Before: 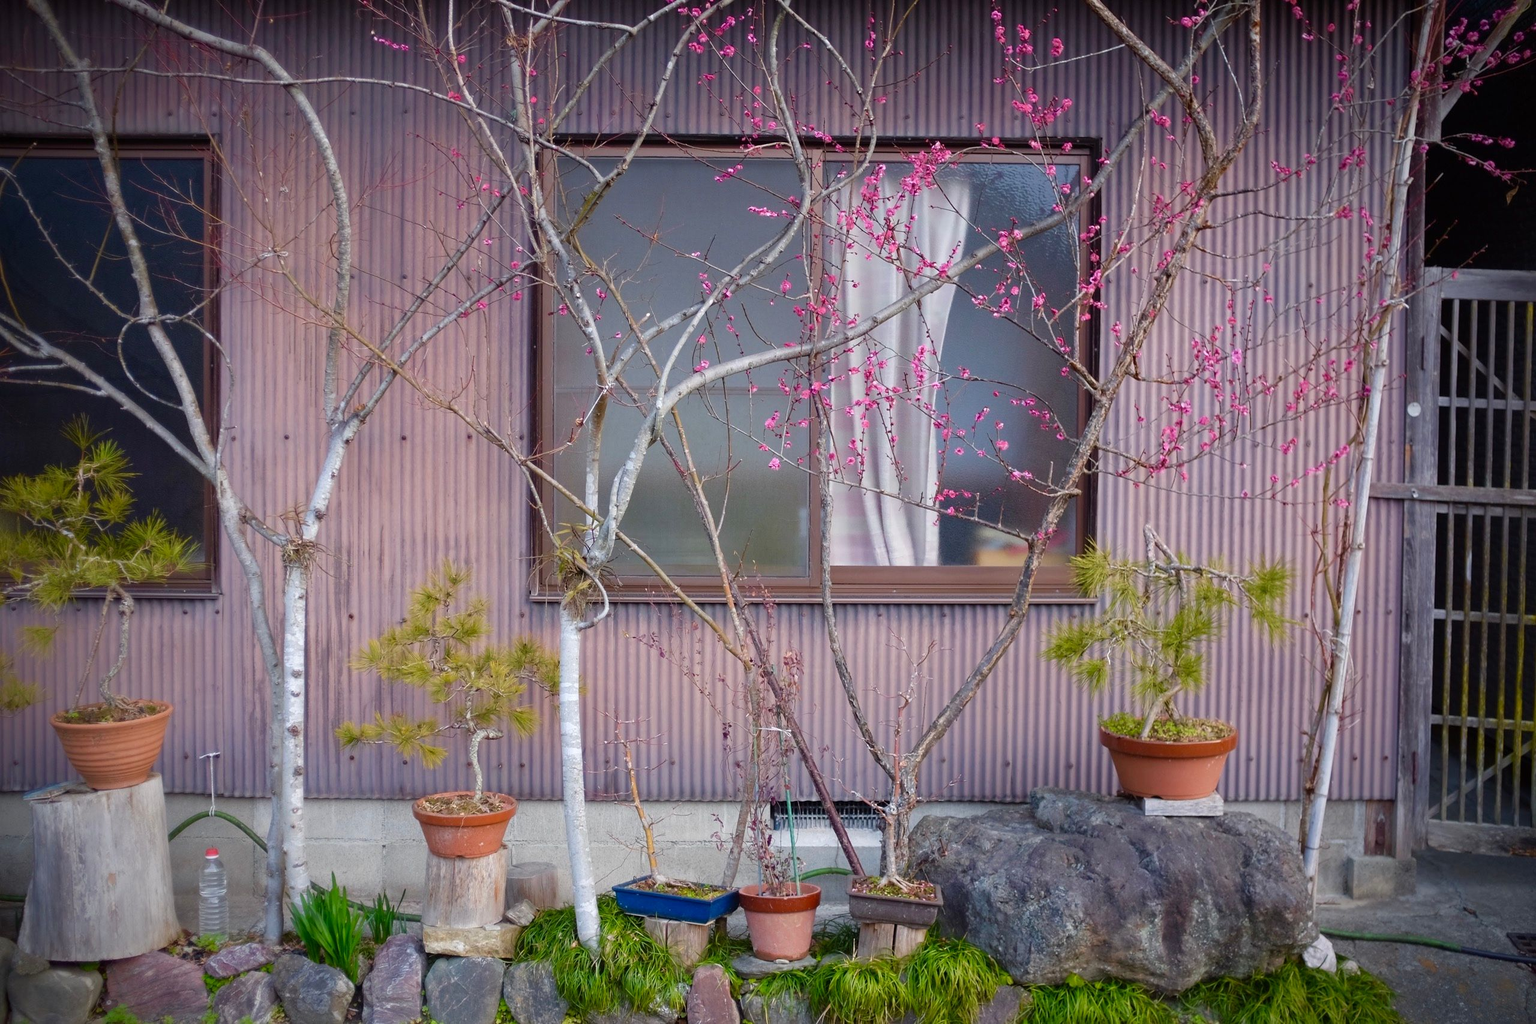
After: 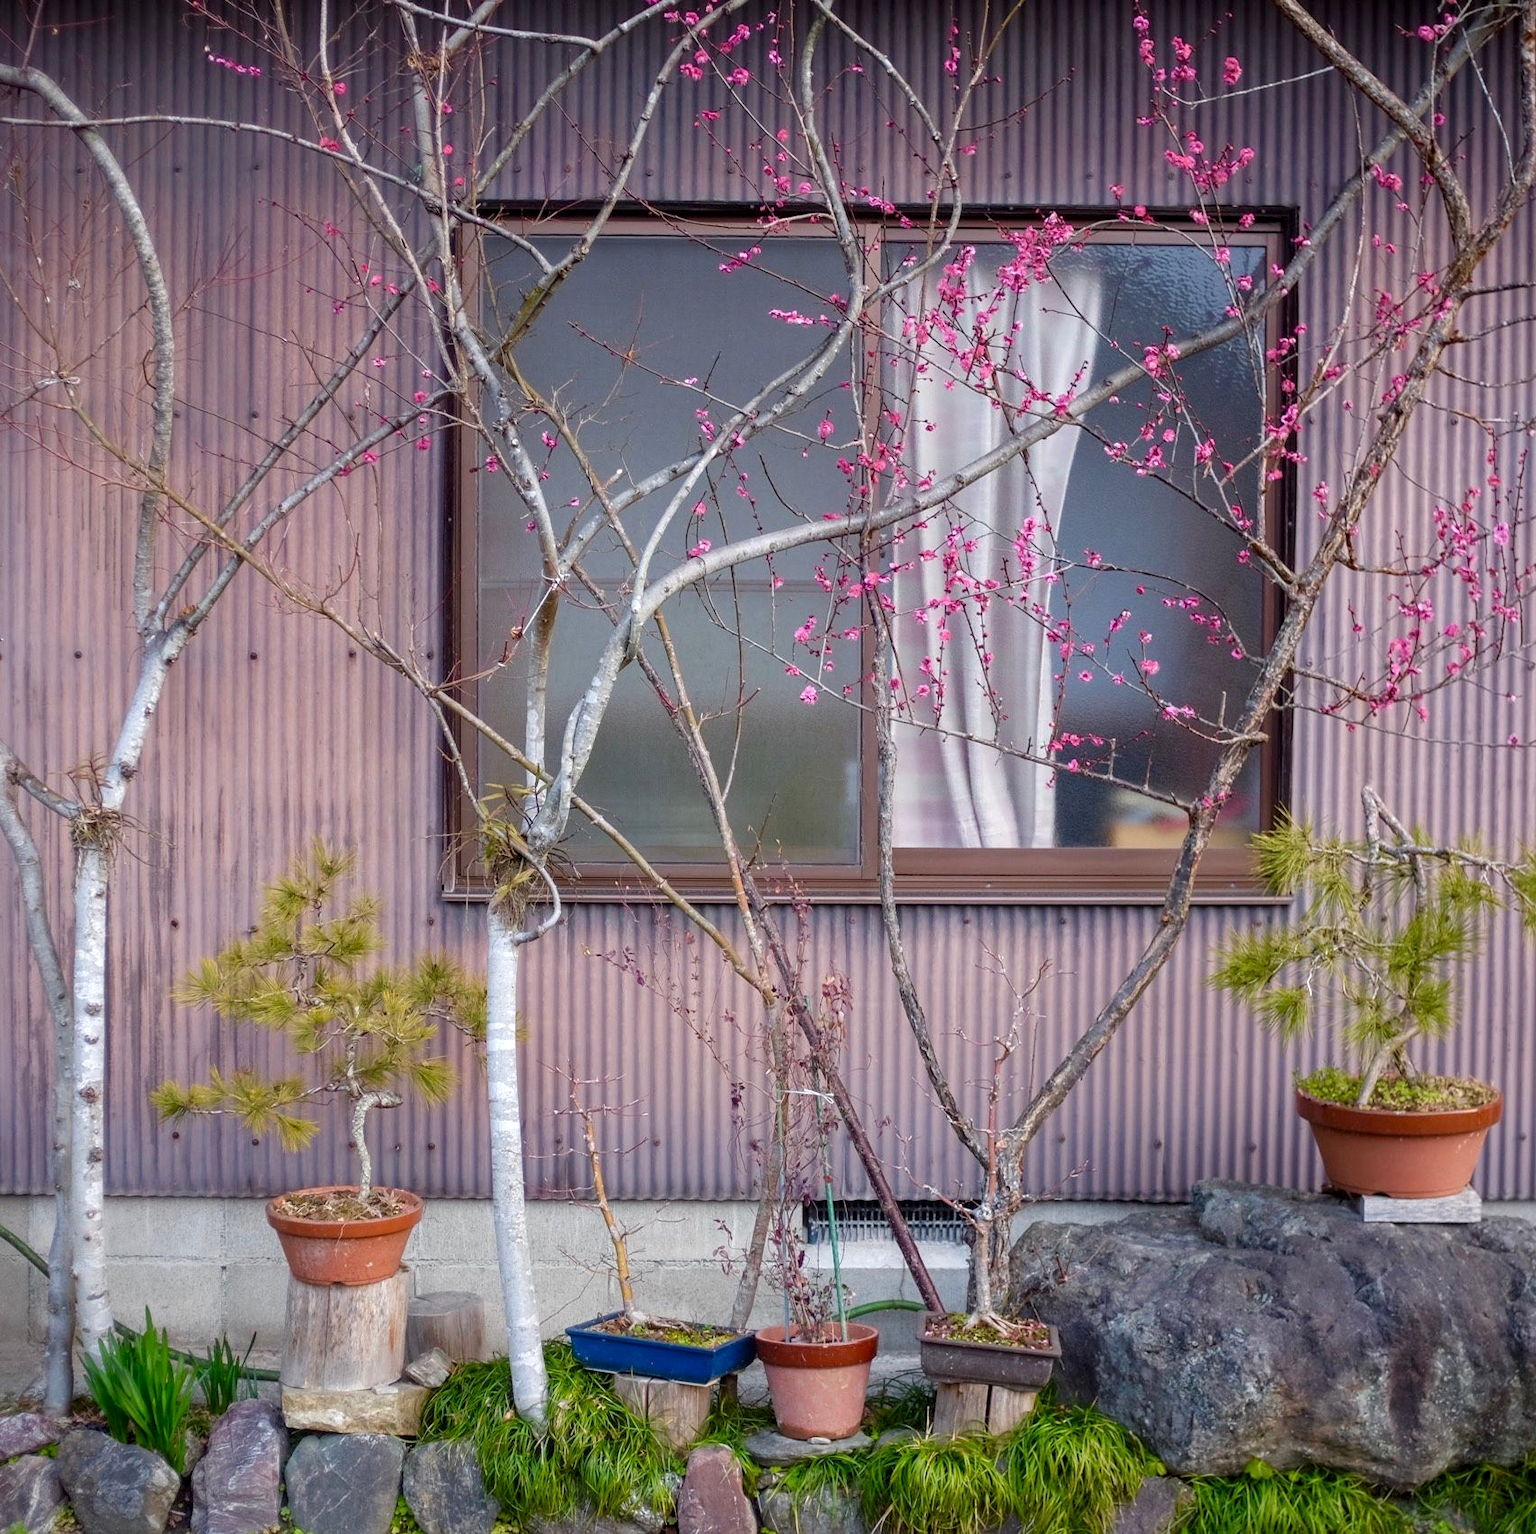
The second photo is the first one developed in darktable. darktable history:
local contrast: on, module defaults
crop and rotate: left 15.276%, right 17.946%
